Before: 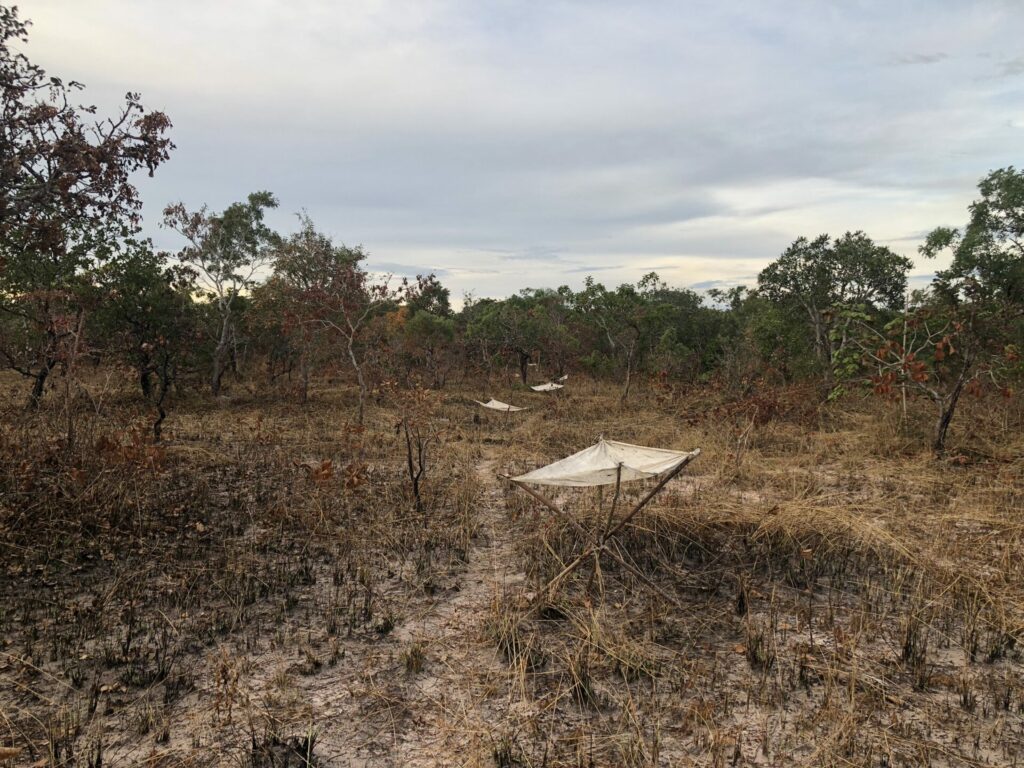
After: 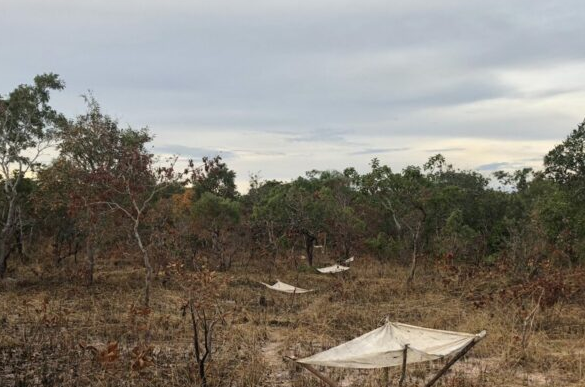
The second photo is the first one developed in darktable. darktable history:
crop: left 20.932%, top 15.471%, right 21.848%, bottom 34.081%
tone equalizer: on, module defaults
